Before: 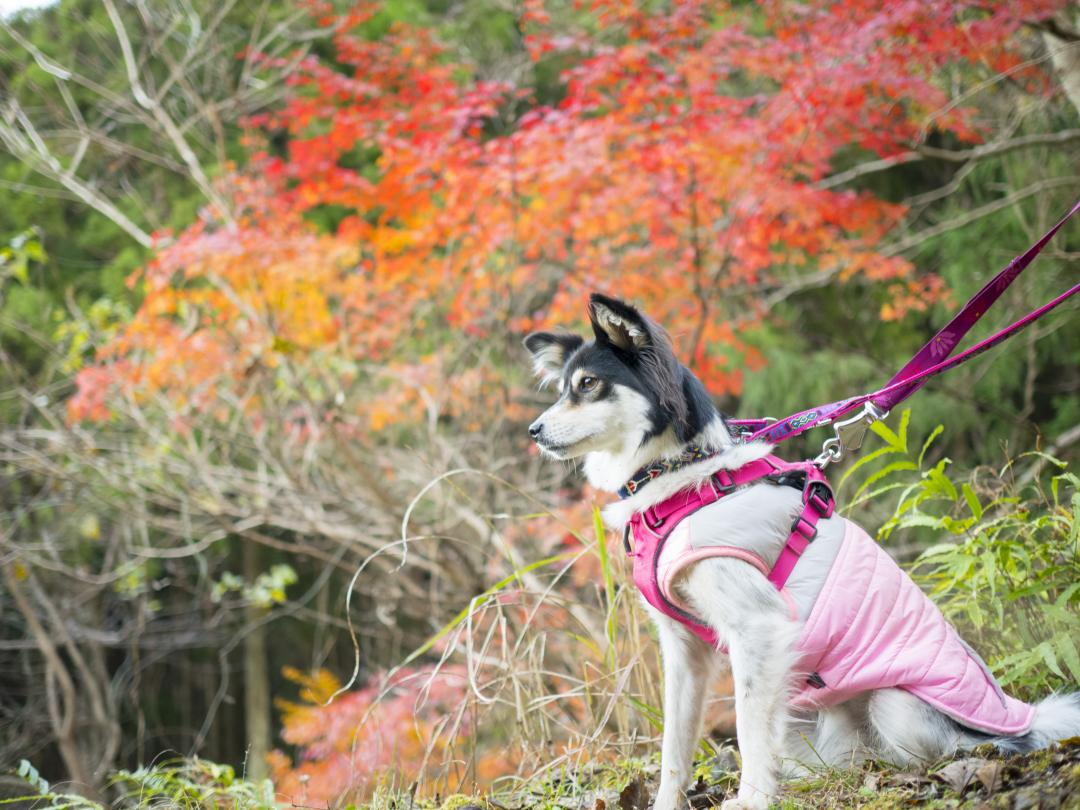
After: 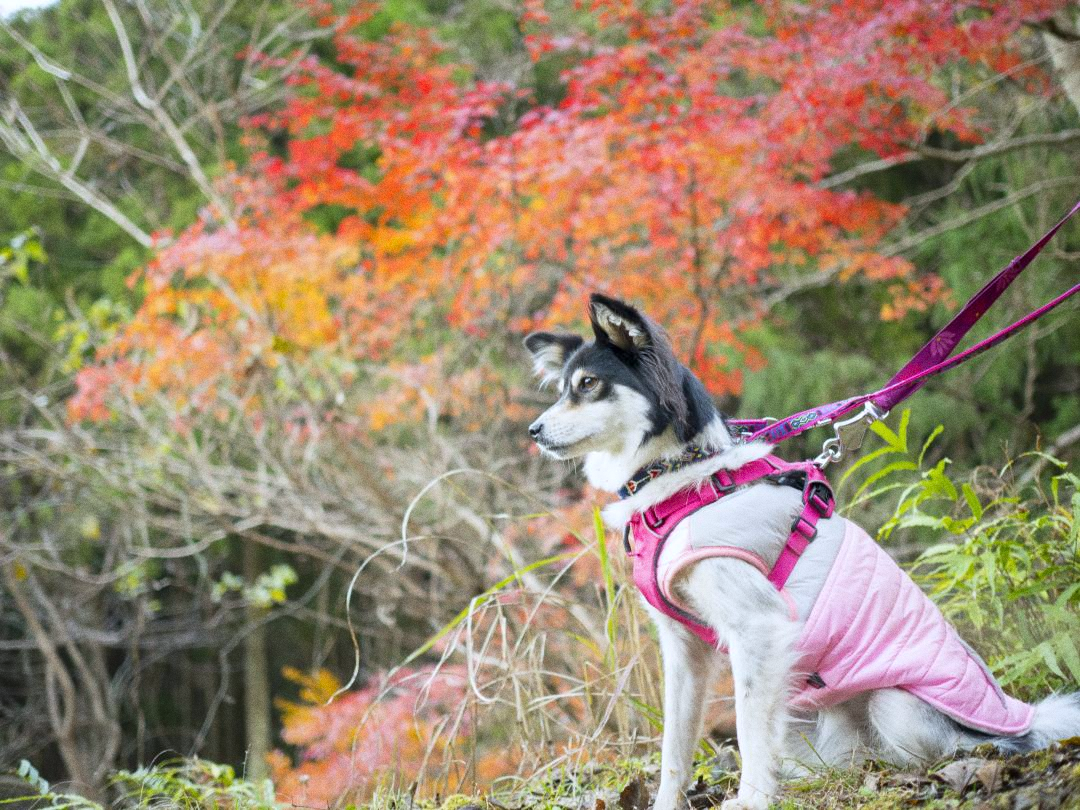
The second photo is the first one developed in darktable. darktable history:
white balance: red 0.976, blue 1.04
grain: coarseness 0.09 ISO
